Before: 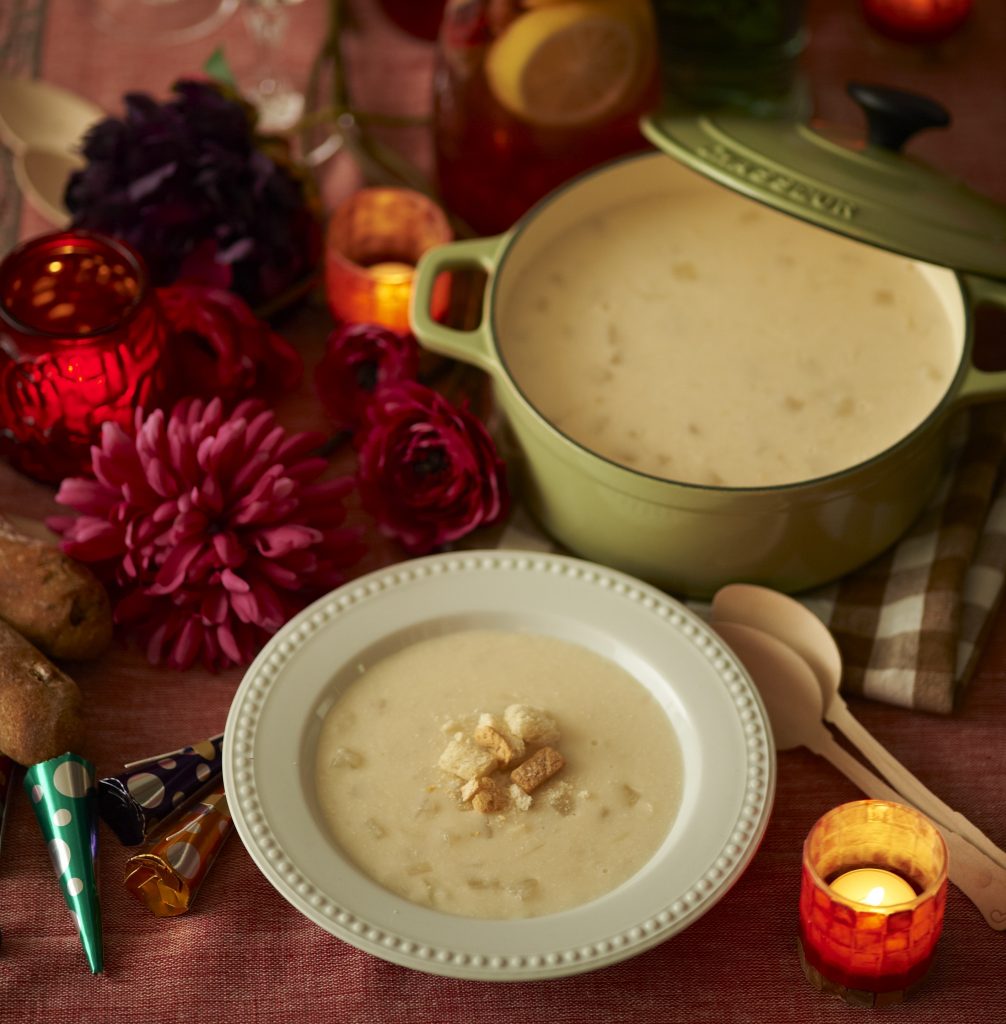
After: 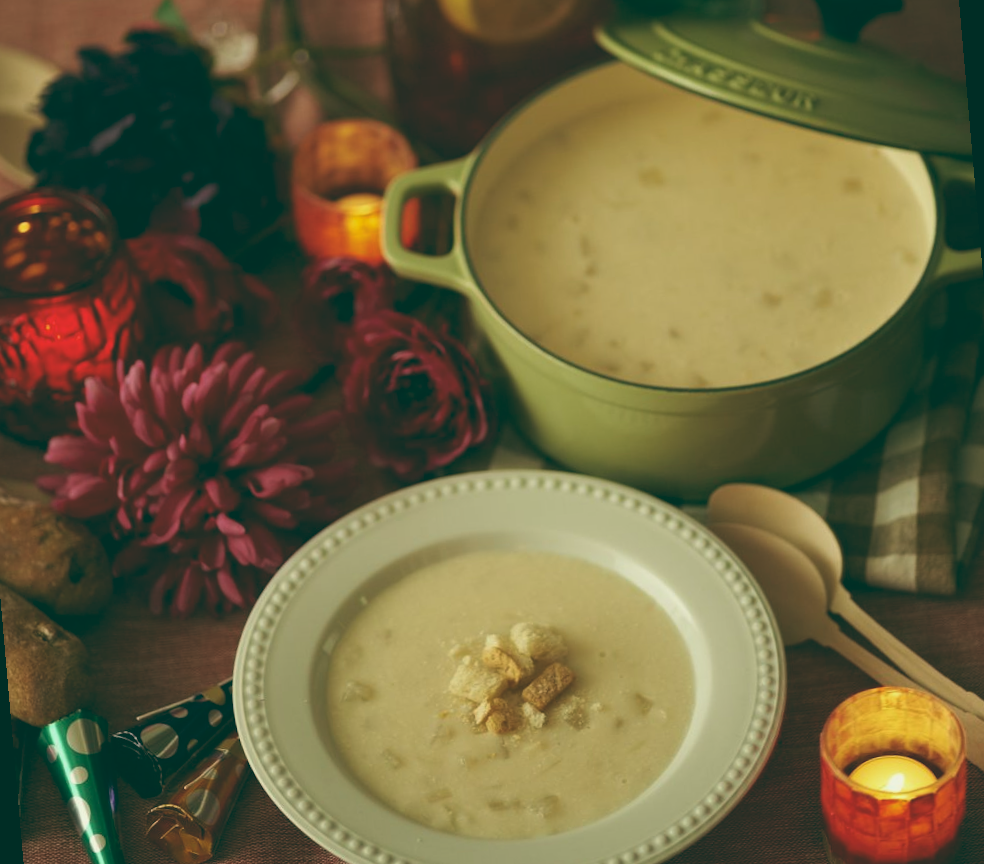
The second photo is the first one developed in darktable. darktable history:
color balance: lift [1.005, 0.99, 1.007, 1.01], gamma [1, 1.034, 1.032, 0.966], gain [0.873, 1.055, 1.067, 0.933]
rotate and perspective: rotation -5°, crop left 0.05, crop right 0.952, crop top 0.11, crop bottom 0.89
exposure: black level correction -0.015, compensate highlight preservation false
